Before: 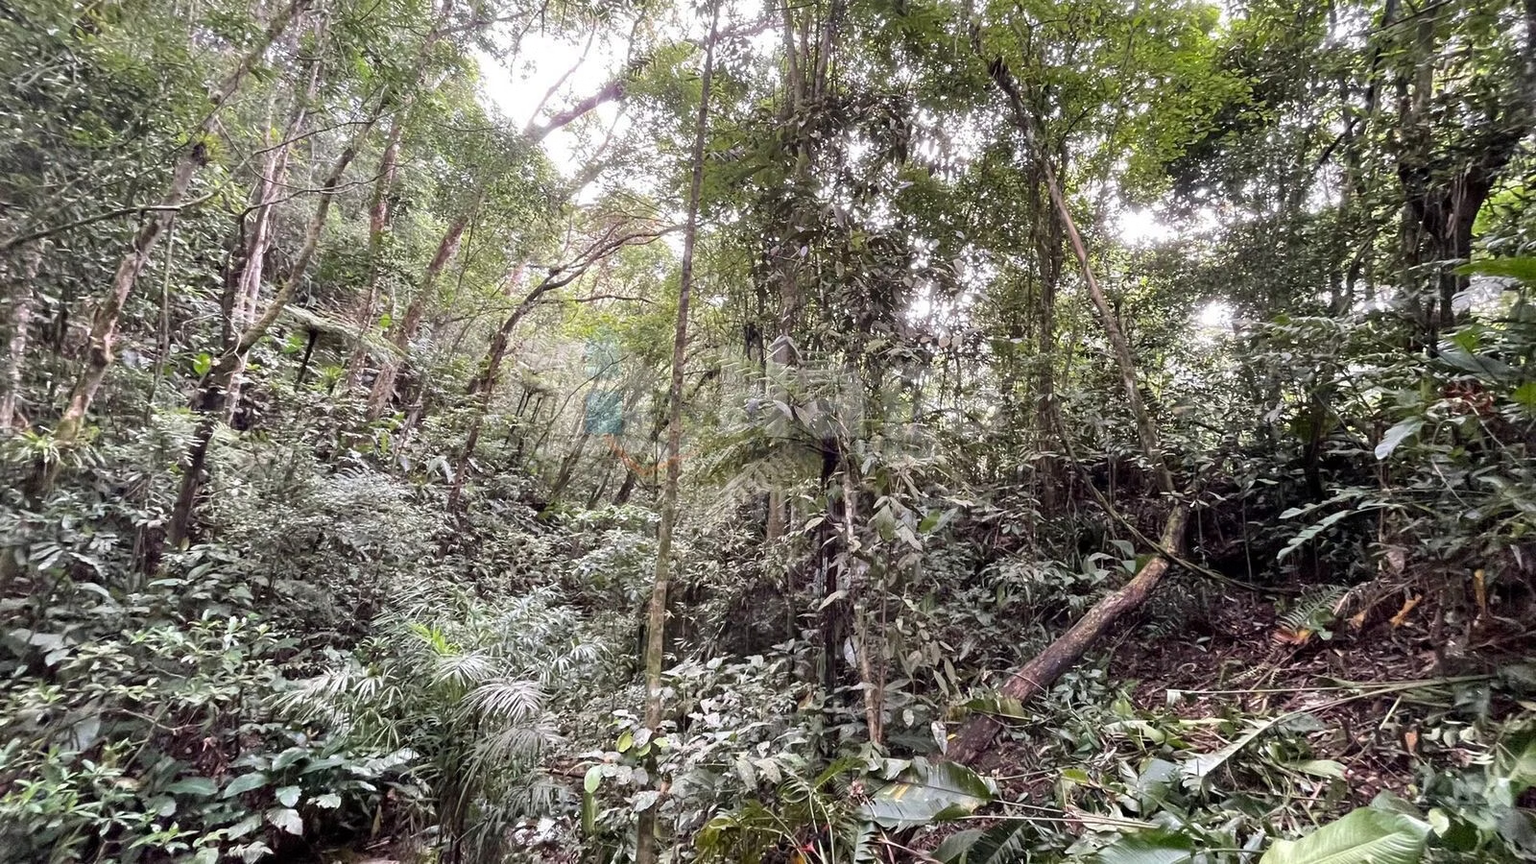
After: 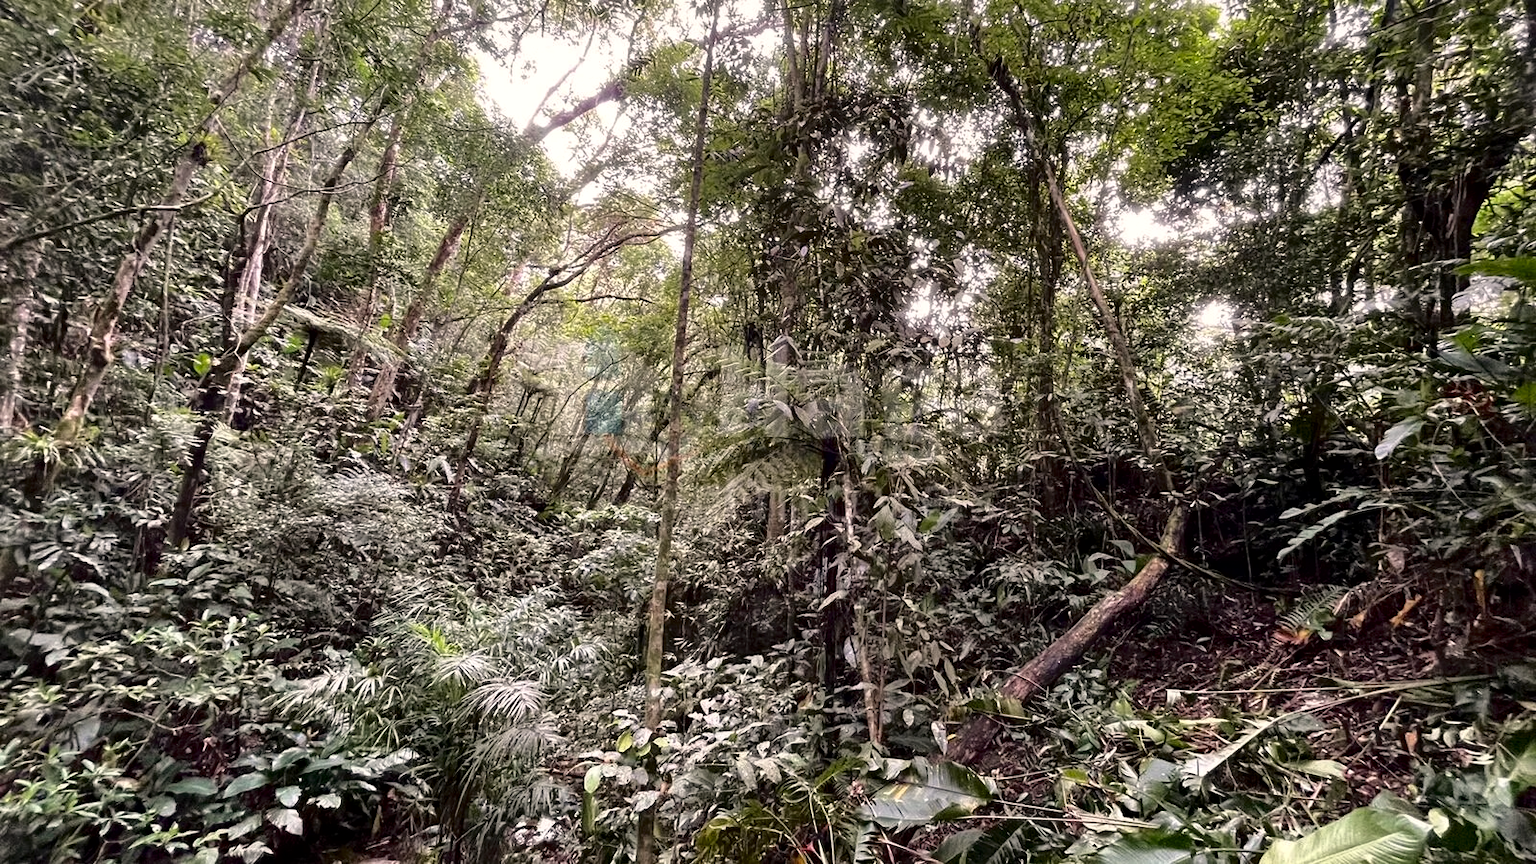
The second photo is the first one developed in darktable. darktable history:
tone curve: curves: ch0 [(0, 0) (0.224, 0.12) (0.375, 0.296) (0.528, 0.472) (0.681, 0.634) (0.8, 0.766) (0.873, 0.877) (1, 1)], color space Lab, independent channels, preserve colors none
local contrast: mode bilateral grid, contrast 20, coarseness 49, detail 129%, midtone range 0.2
color correction: highlights a* 3.76, highlights b* 5.07
